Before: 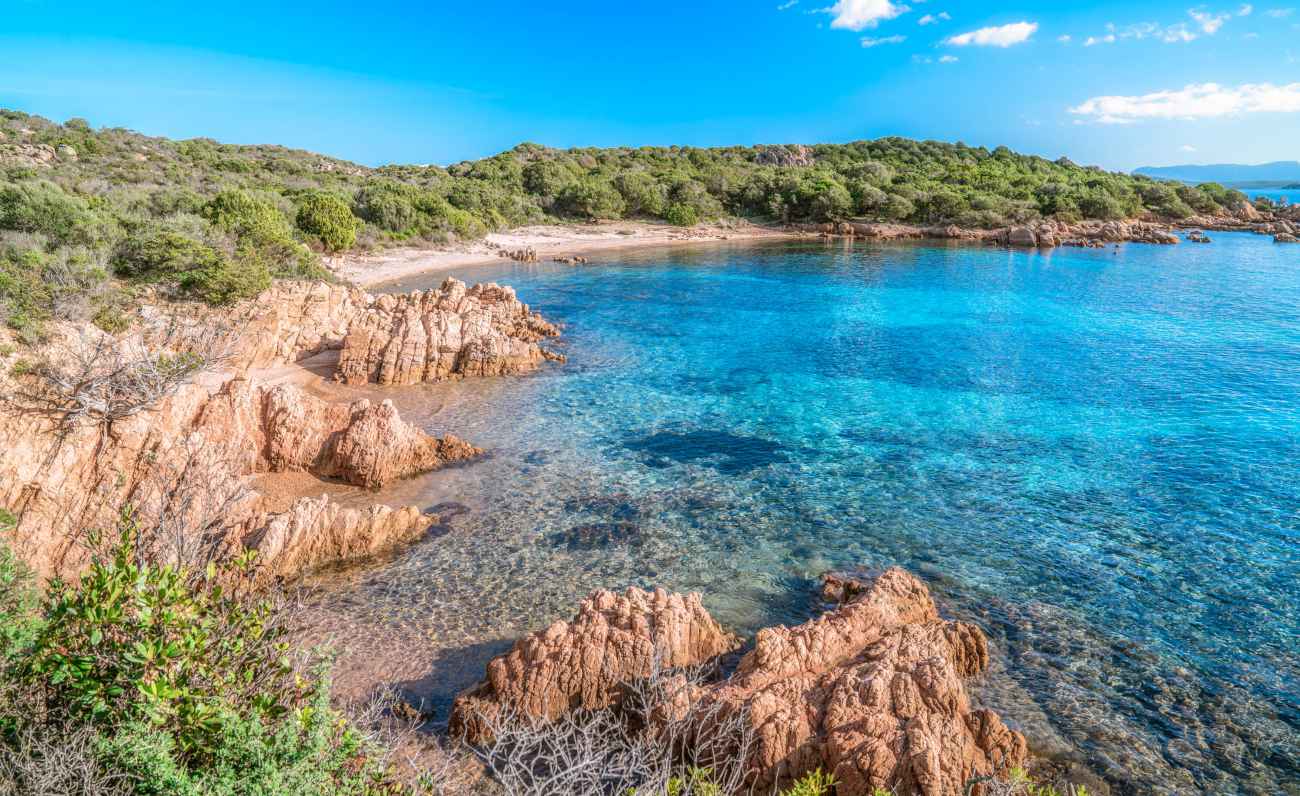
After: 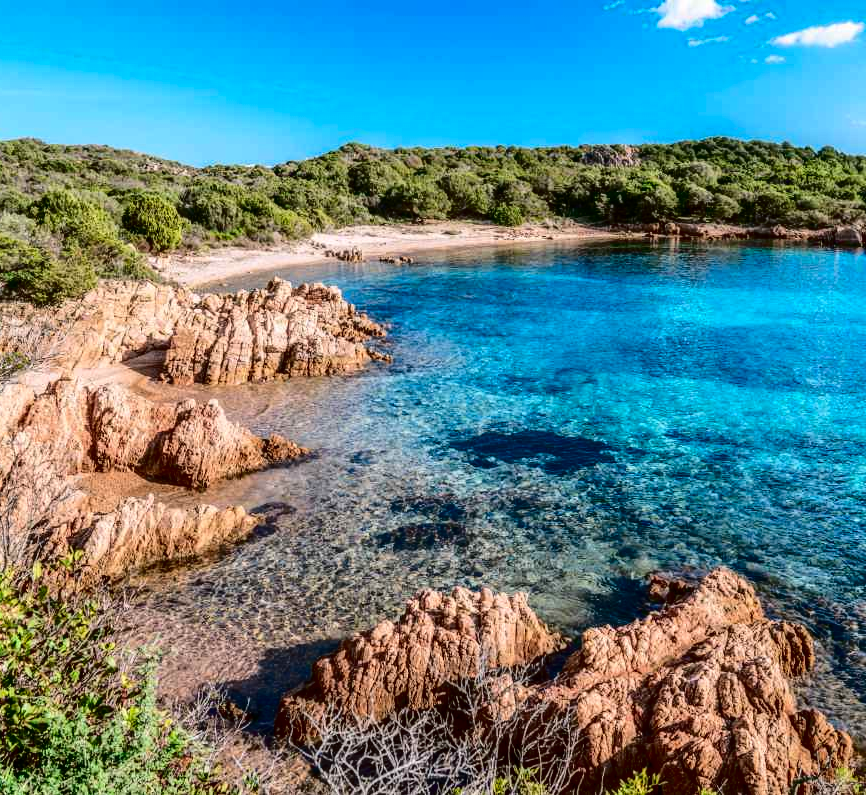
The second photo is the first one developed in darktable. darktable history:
contrast brightness saturation: contrast 0.2, brightness -0.11, saturation 0.1
crop and rotate: left 13.409%, right 19.924%
shadows and highlights: white point adjustment 0.05, highlights color adjustment 55.9%, soften with gaussian
fill light: exposure -2 EV, width 8.6
